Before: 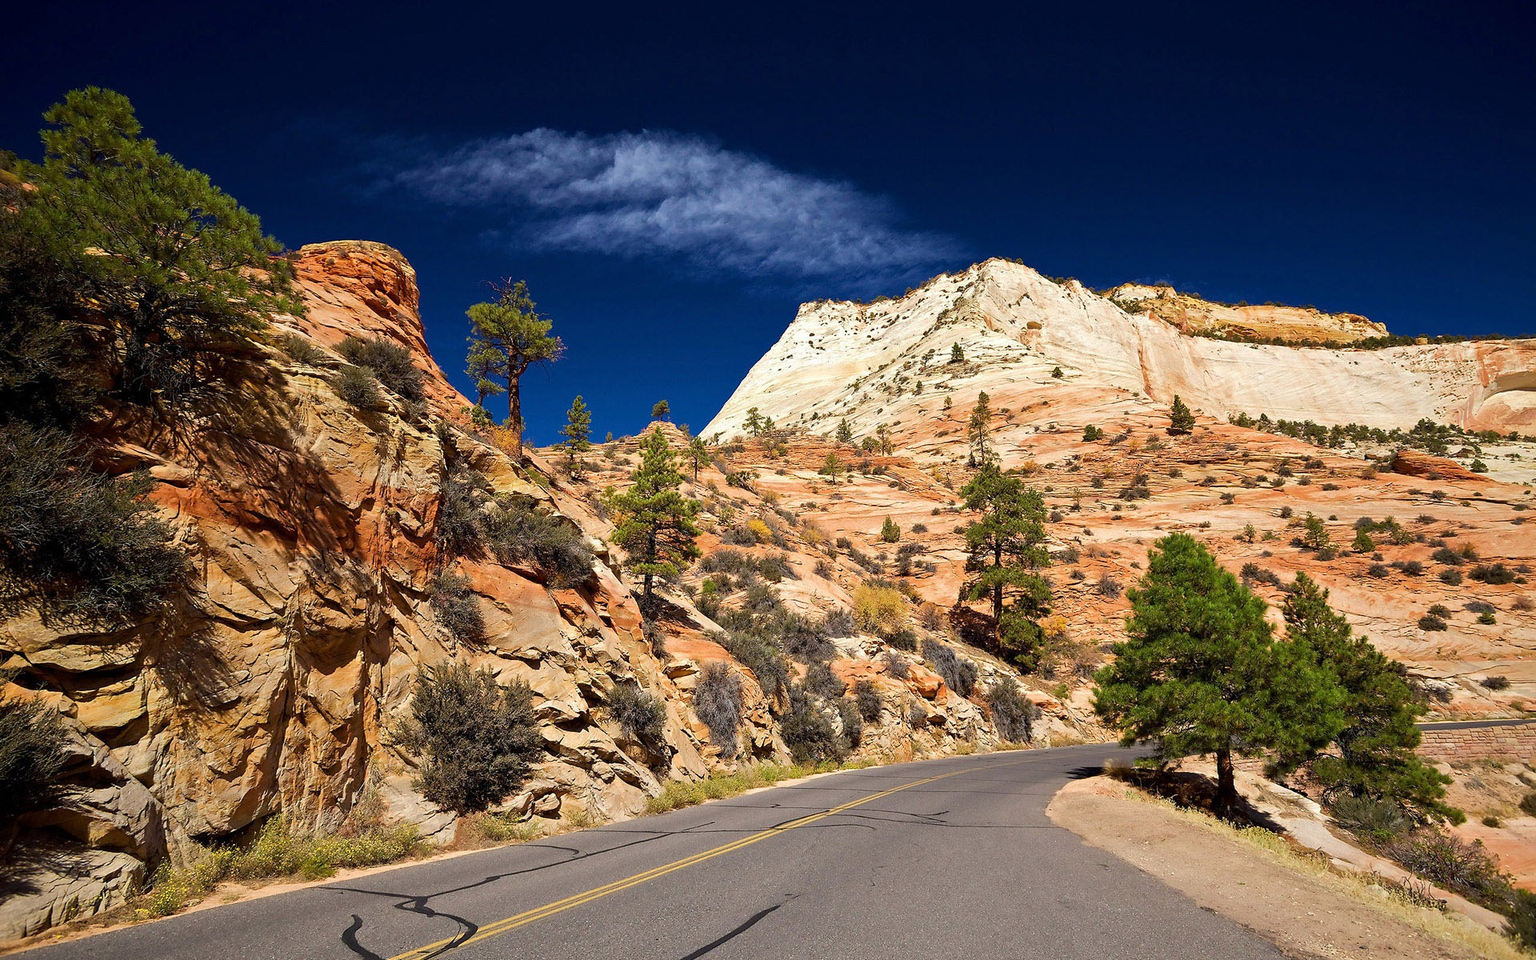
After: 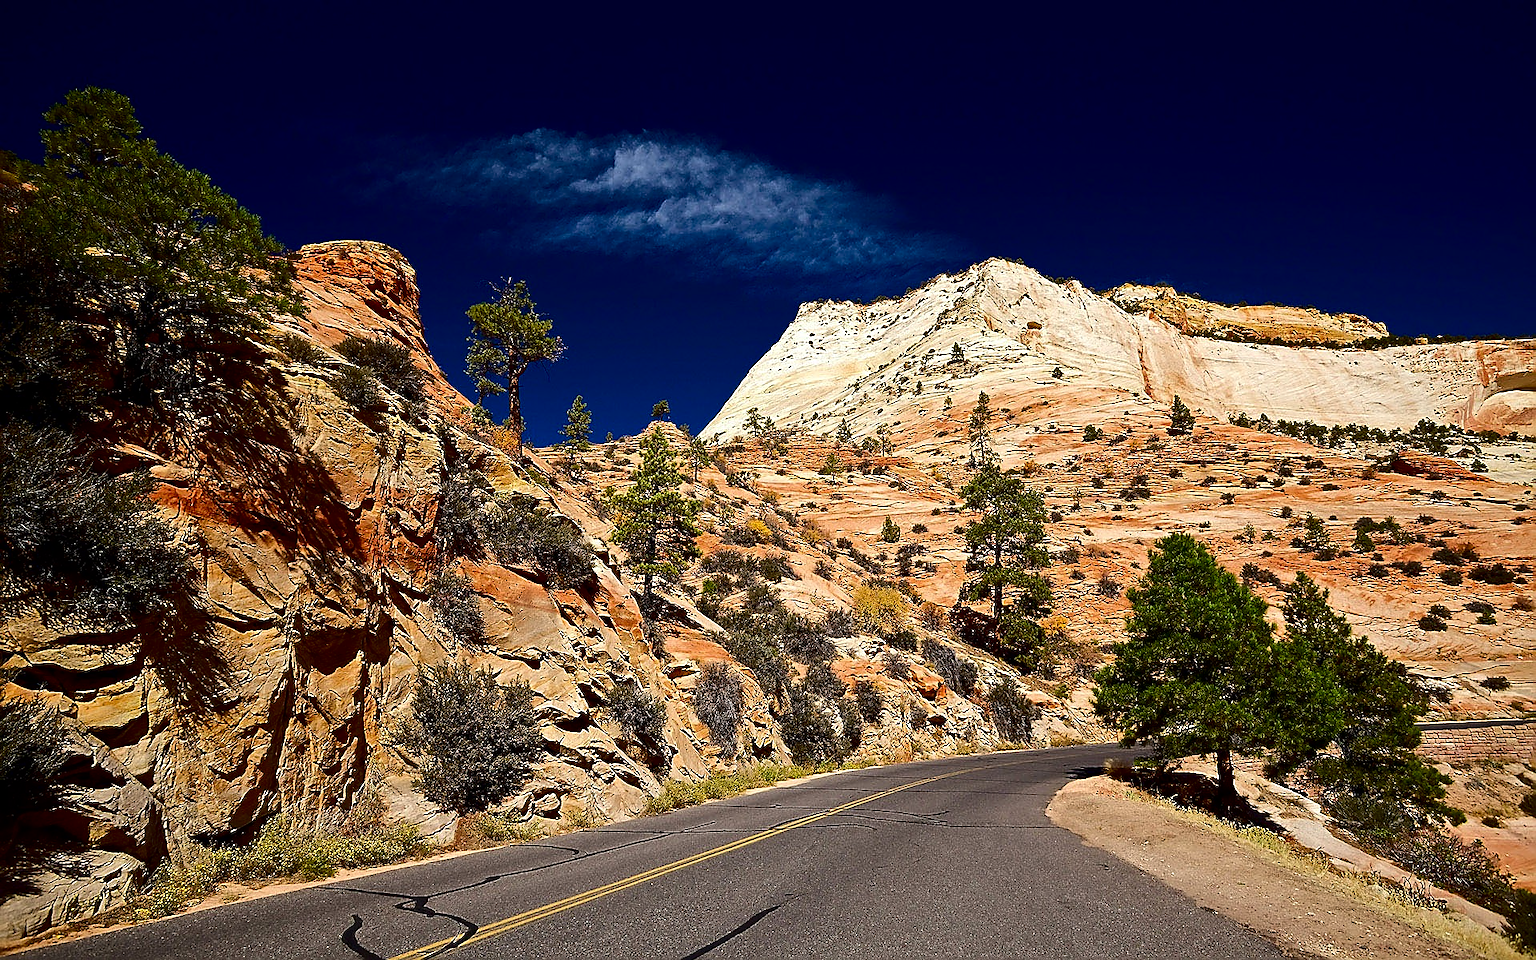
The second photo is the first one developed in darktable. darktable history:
tone equalizer: edges refinement/feathering 500, mask exposure compensation -1.57 EV, preserve details no
sharpen: radius 1.41, amount 1.236, threshold 0.681
contrast brightness saturation: contrast 0.195, brightness -0.24, saturation 0.116
